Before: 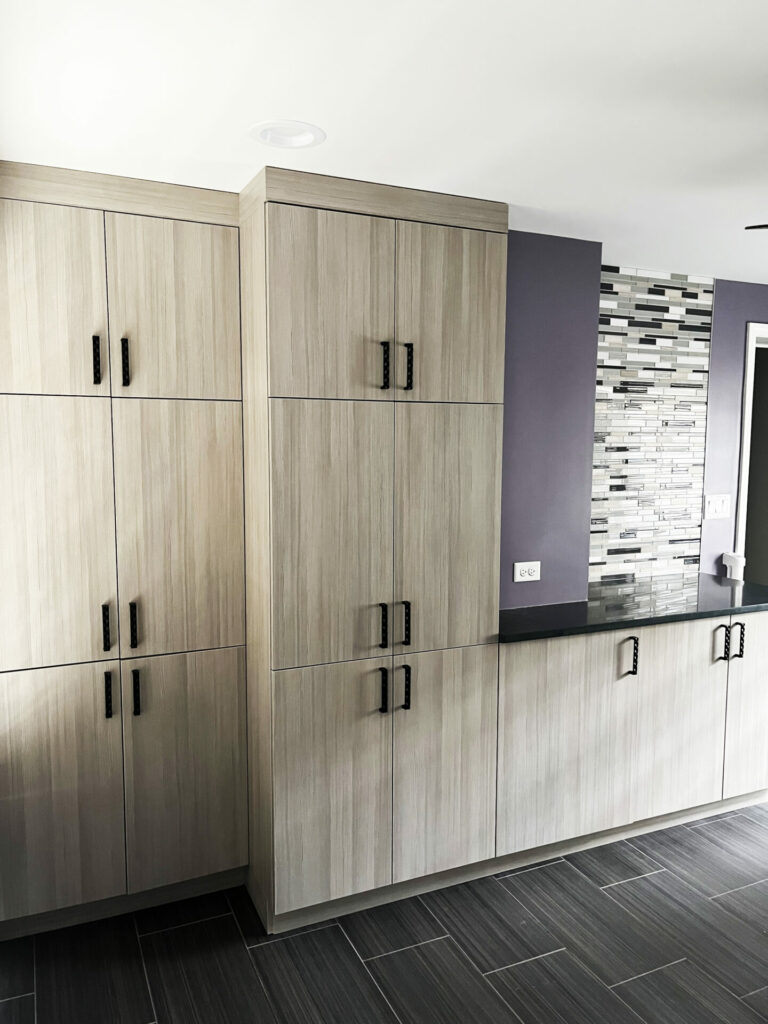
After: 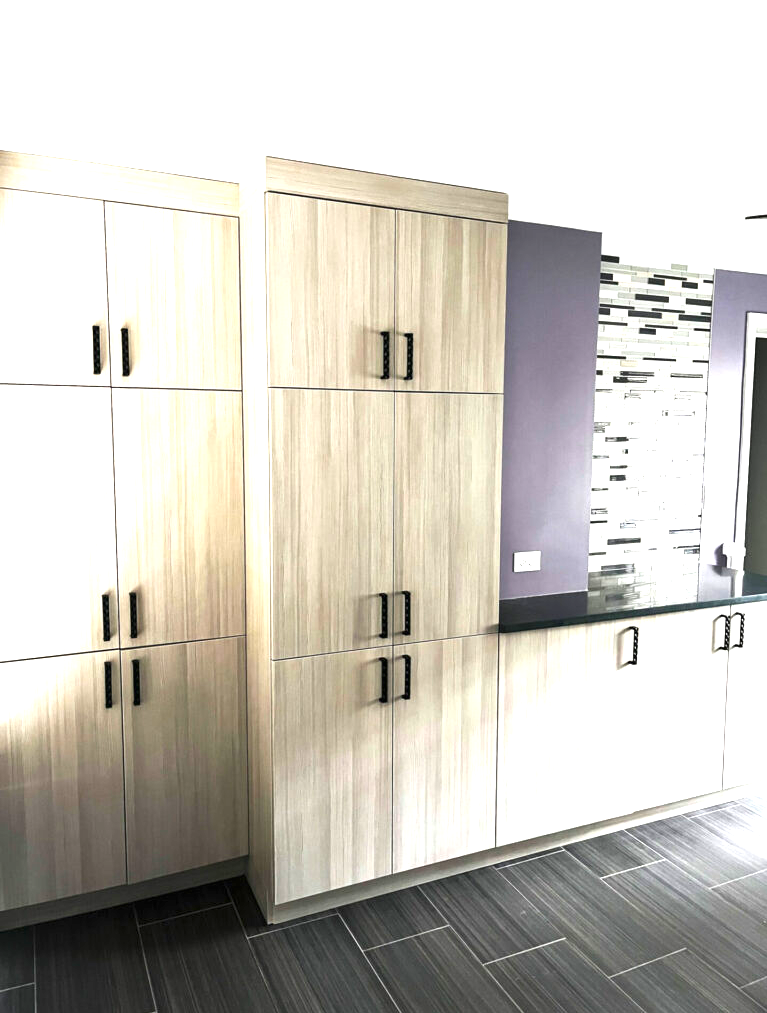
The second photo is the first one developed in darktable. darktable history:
crop: top 1.049%, right 0.001%
exposure: black level correction 0, exposure 1.198 EV, compensate exposure bias true, compensate highlight preservation false
